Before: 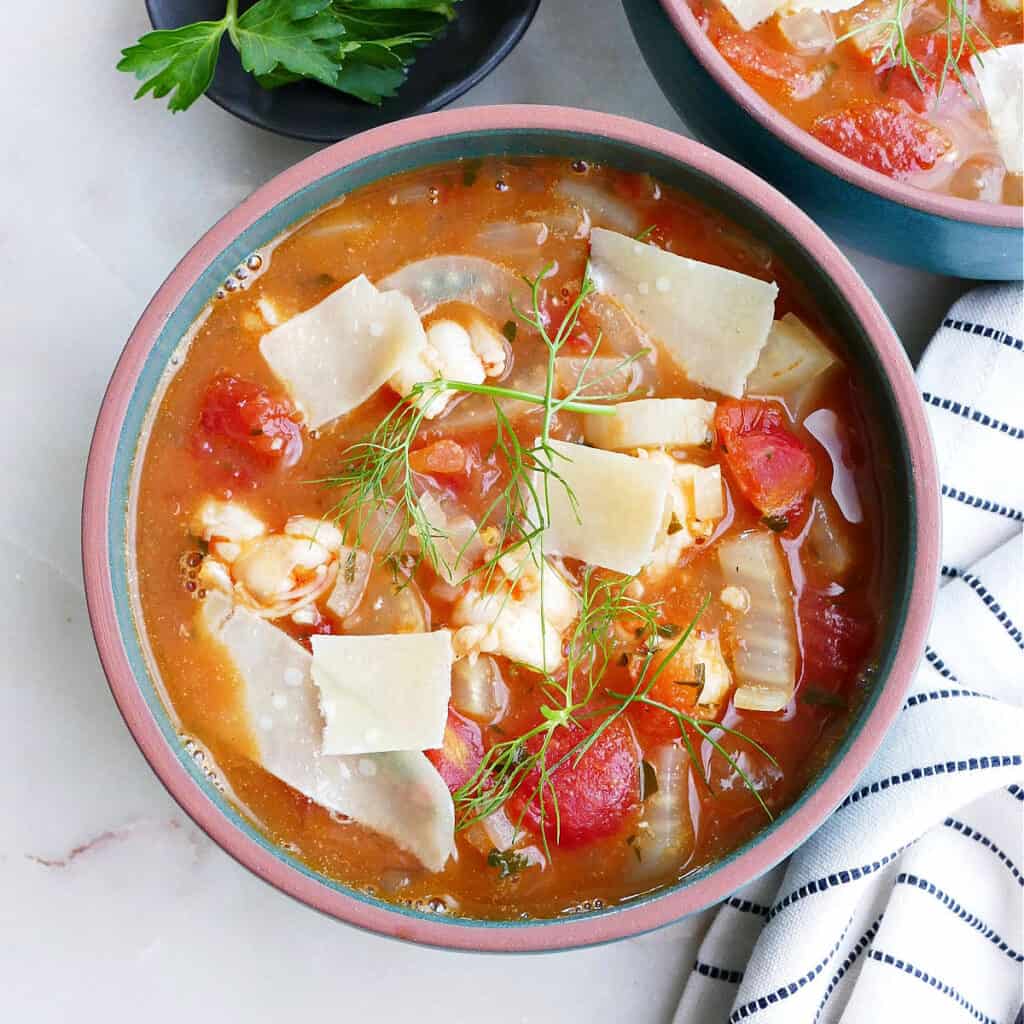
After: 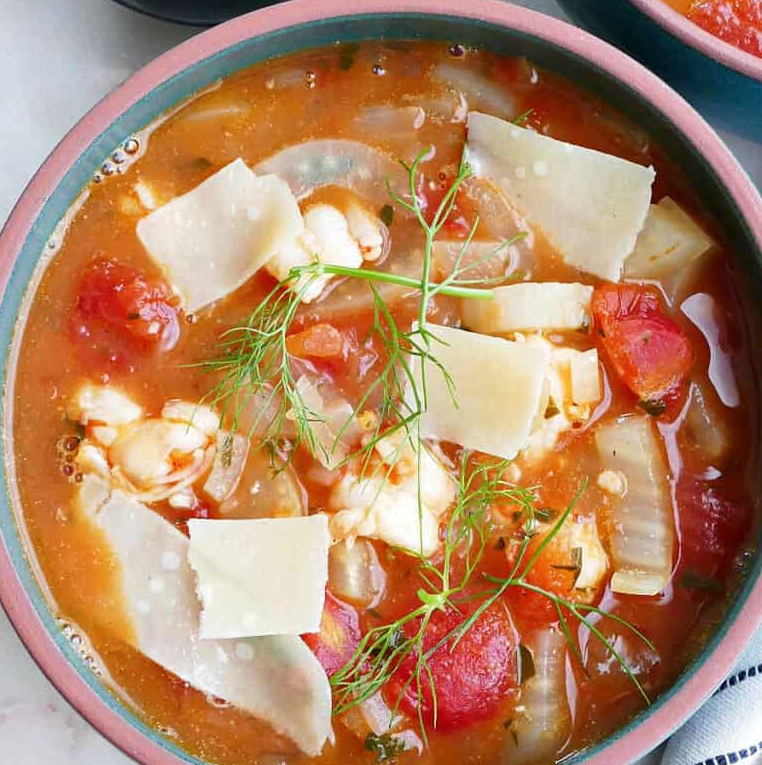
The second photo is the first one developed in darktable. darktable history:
crop and rotate: left 12.029%, top 11.417%, right 13.47%, bottom 13.839%
